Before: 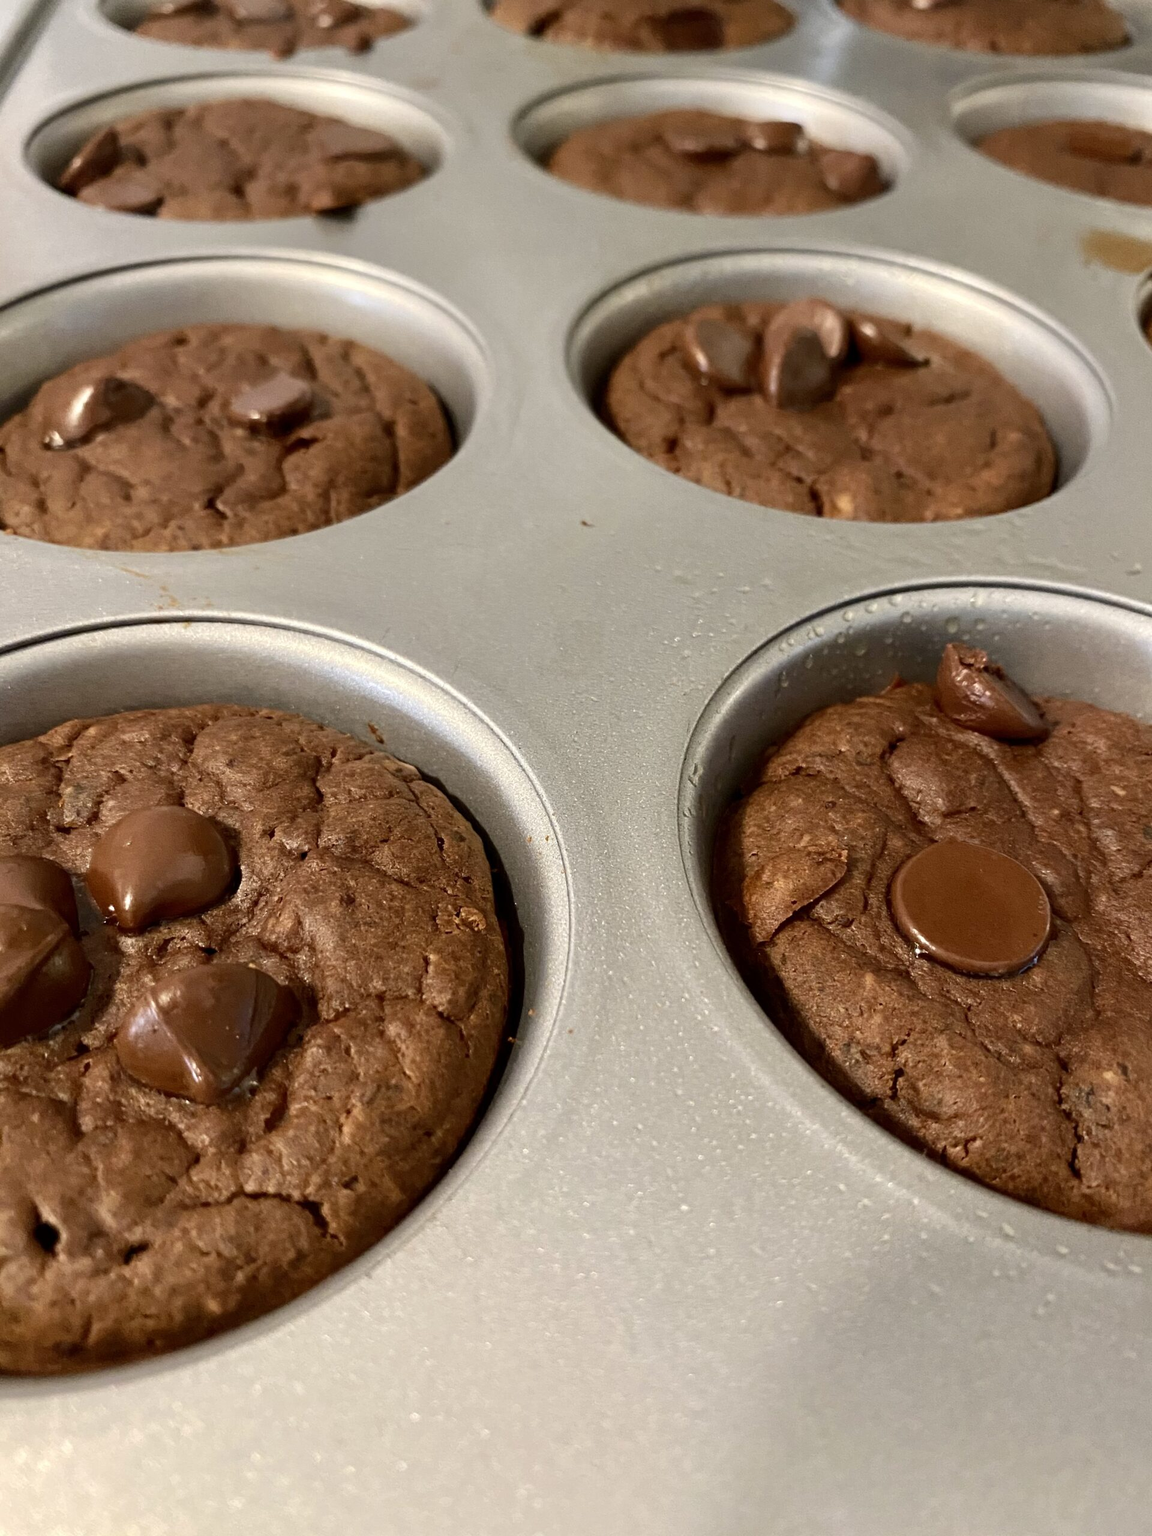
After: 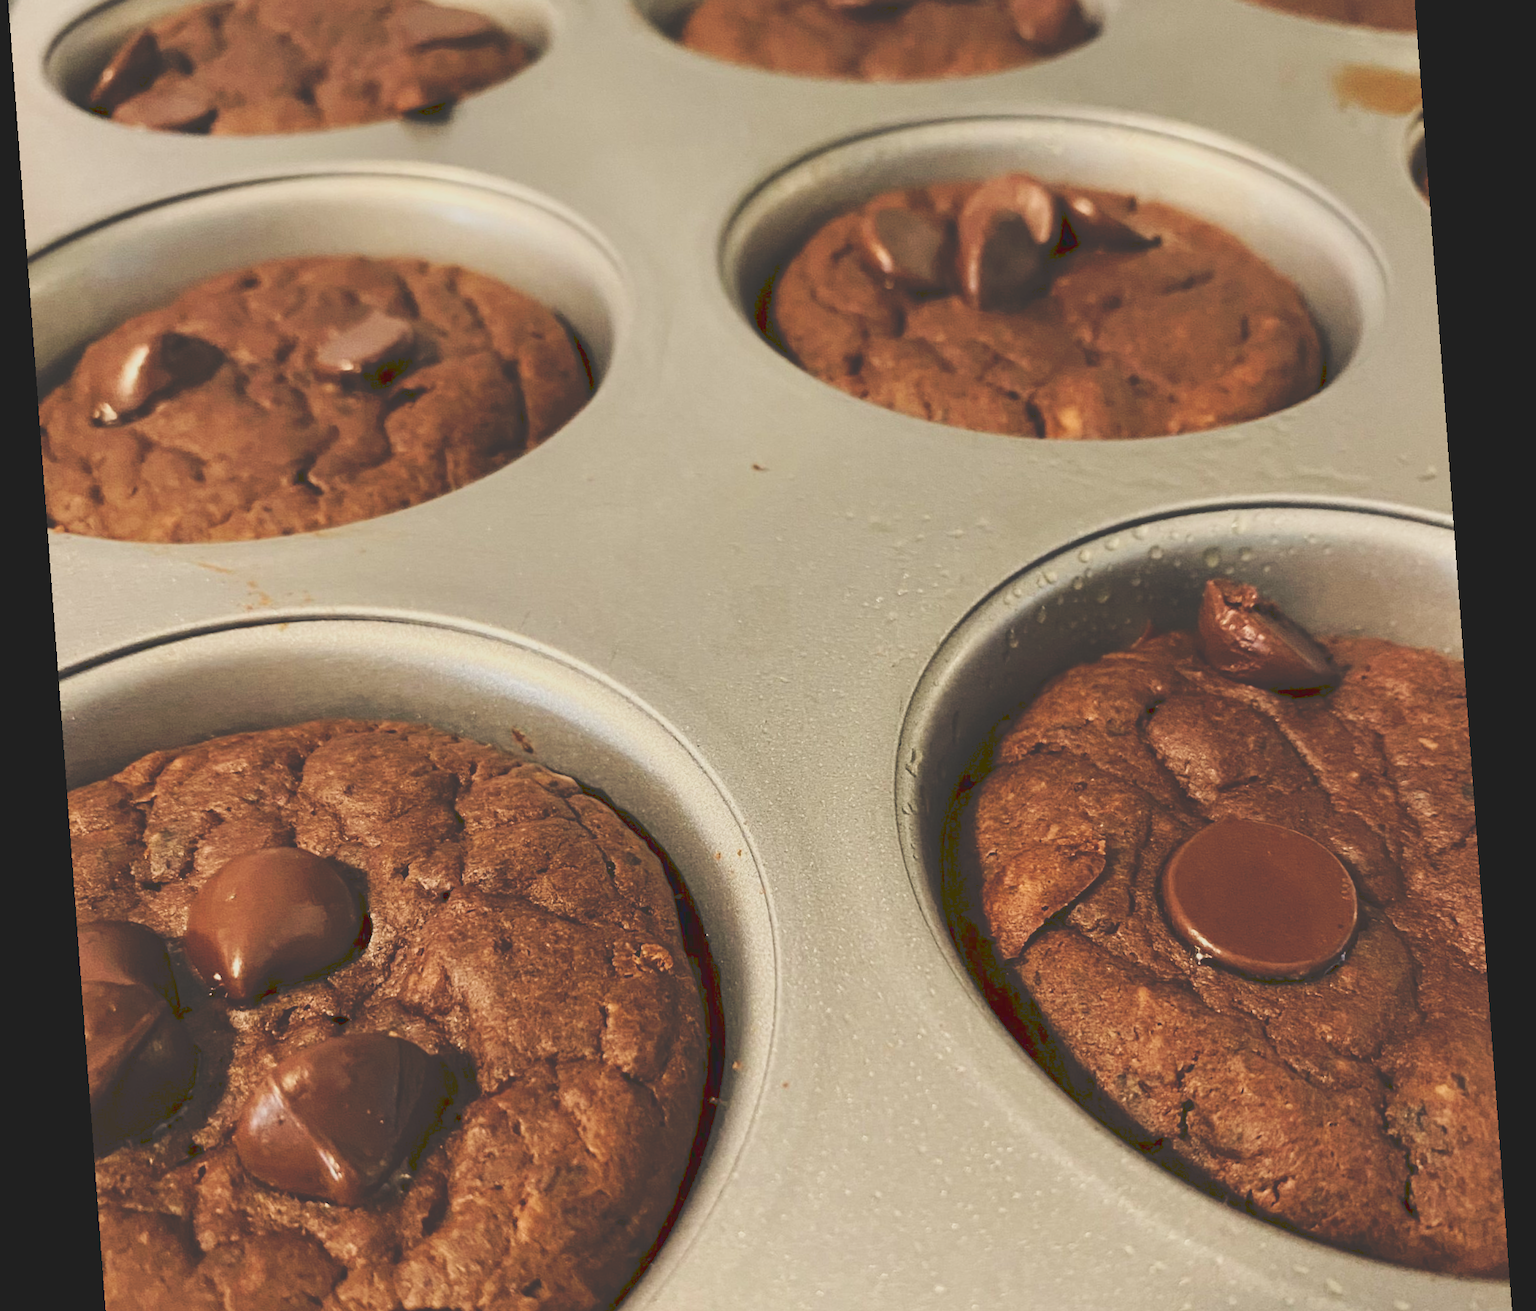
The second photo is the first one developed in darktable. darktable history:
filmic rgb: black relative exposure -7.65 EV, white relative exposure 4.56 EV, hardness 3.61
rotate and perspective: rotation -4.25°, automatic cropping off
white balance: red 1.029, blue 0.92
crop: top 11.166%, bottom 22.168%
tone curve: curves: ch0 [(0, 0) (0.003, 0.224) (0.011, 0.229) (0.025, 0.234) (0.044, 0.242) (0.069, 0.249) (0.1, 0.256) (0.136, 0.265) (0.177, 0.285) (0.224, 0.304) (0.277, 0.337) (0.335, 0.385) (0.399, 0.435) (0.468, 0.507) (0.543, 0.59) (0.623, 0.674) (0.709, 0.763) (0.801, 0.852) (0.898, 0.931) (1, 1)], preserve colors none
